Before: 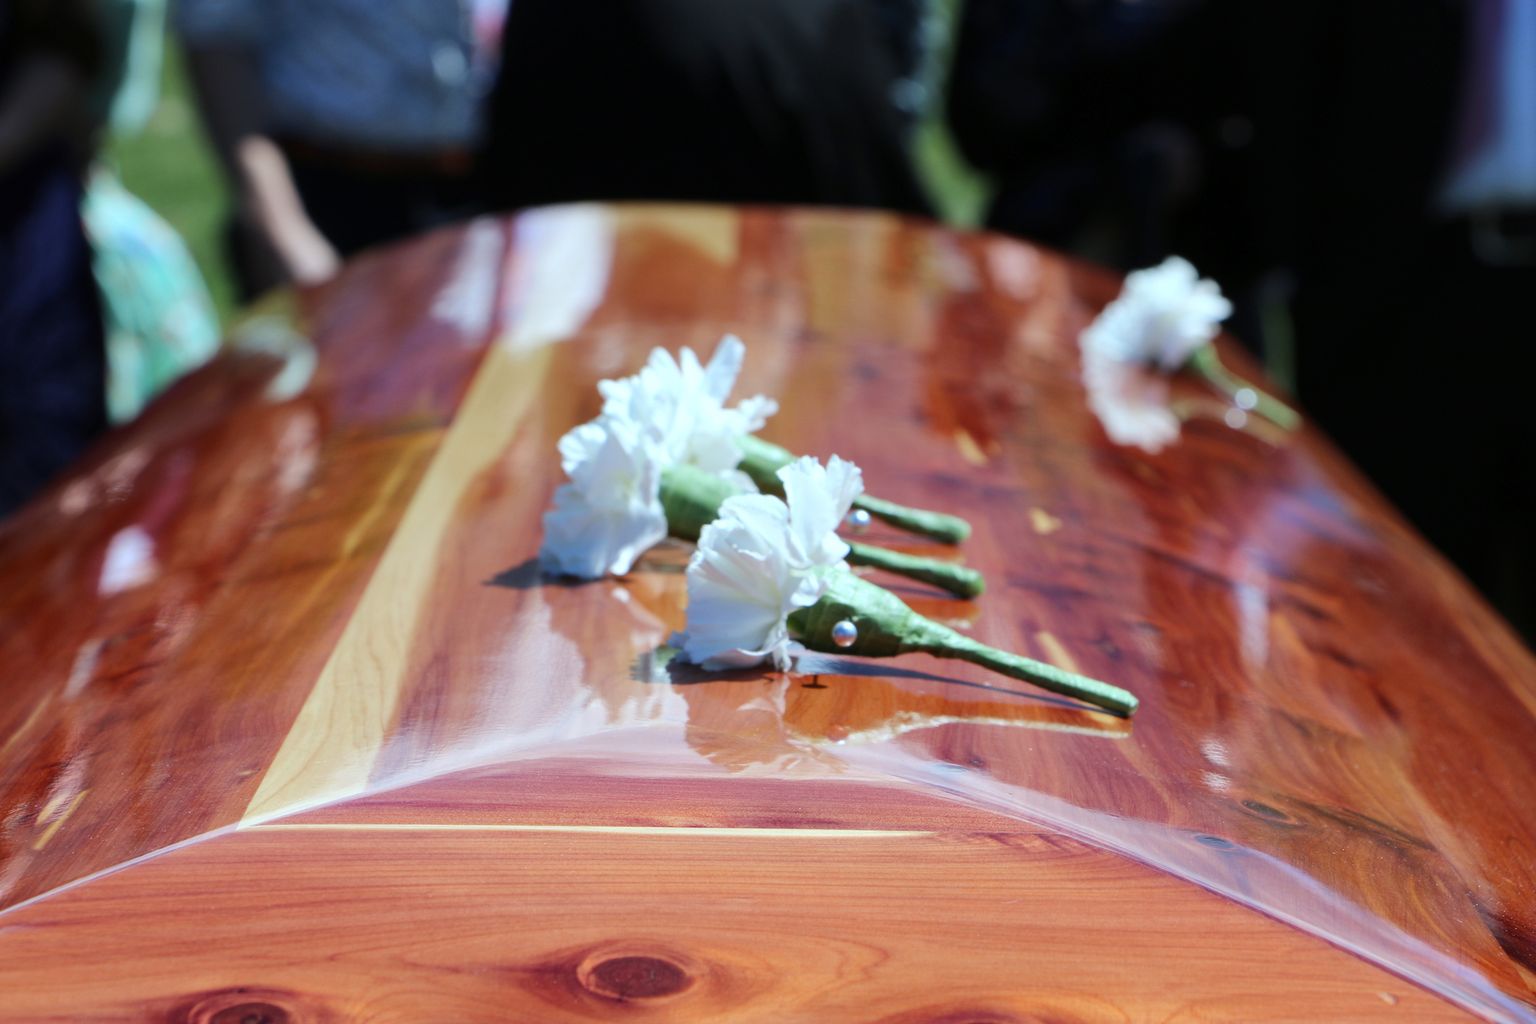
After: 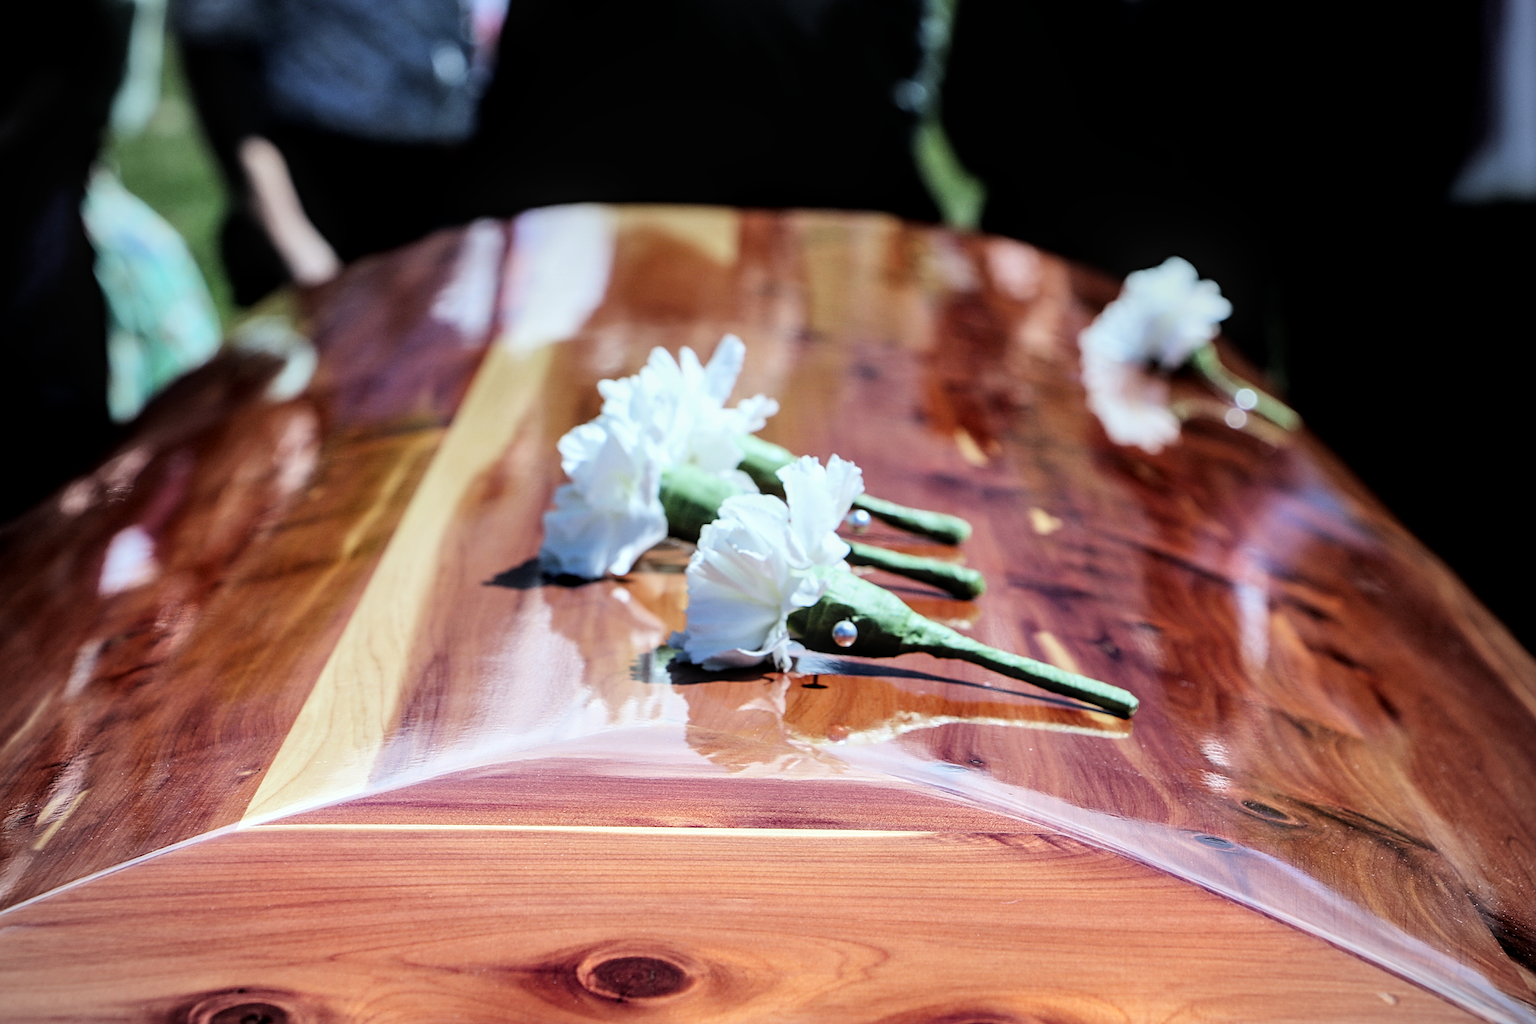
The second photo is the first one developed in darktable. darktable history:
filmic rgb: black relative exposure -5.42 EV, white relative exposure 2.85 EV, dynamic range scaling -37.73%, hardness 4, contrast 1.605, highlights saturation mix -0.93%
vignetting: fall-off radius 45%, brightness -0.33
sharpen: amount 0.575
local contrast: on, module defaults
